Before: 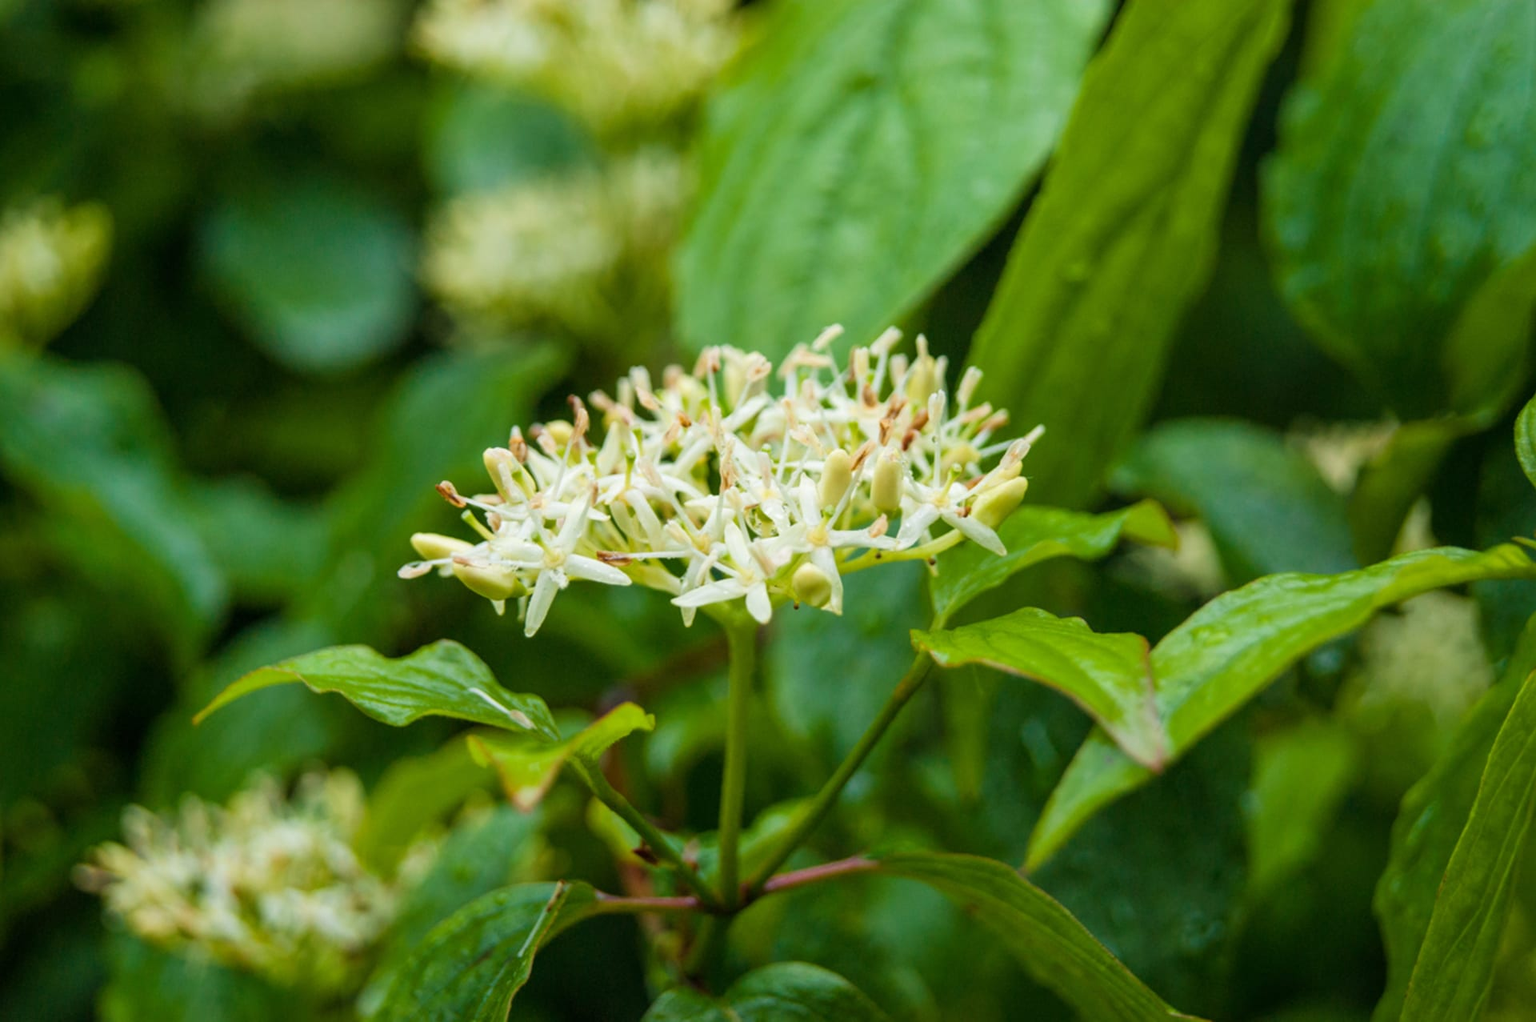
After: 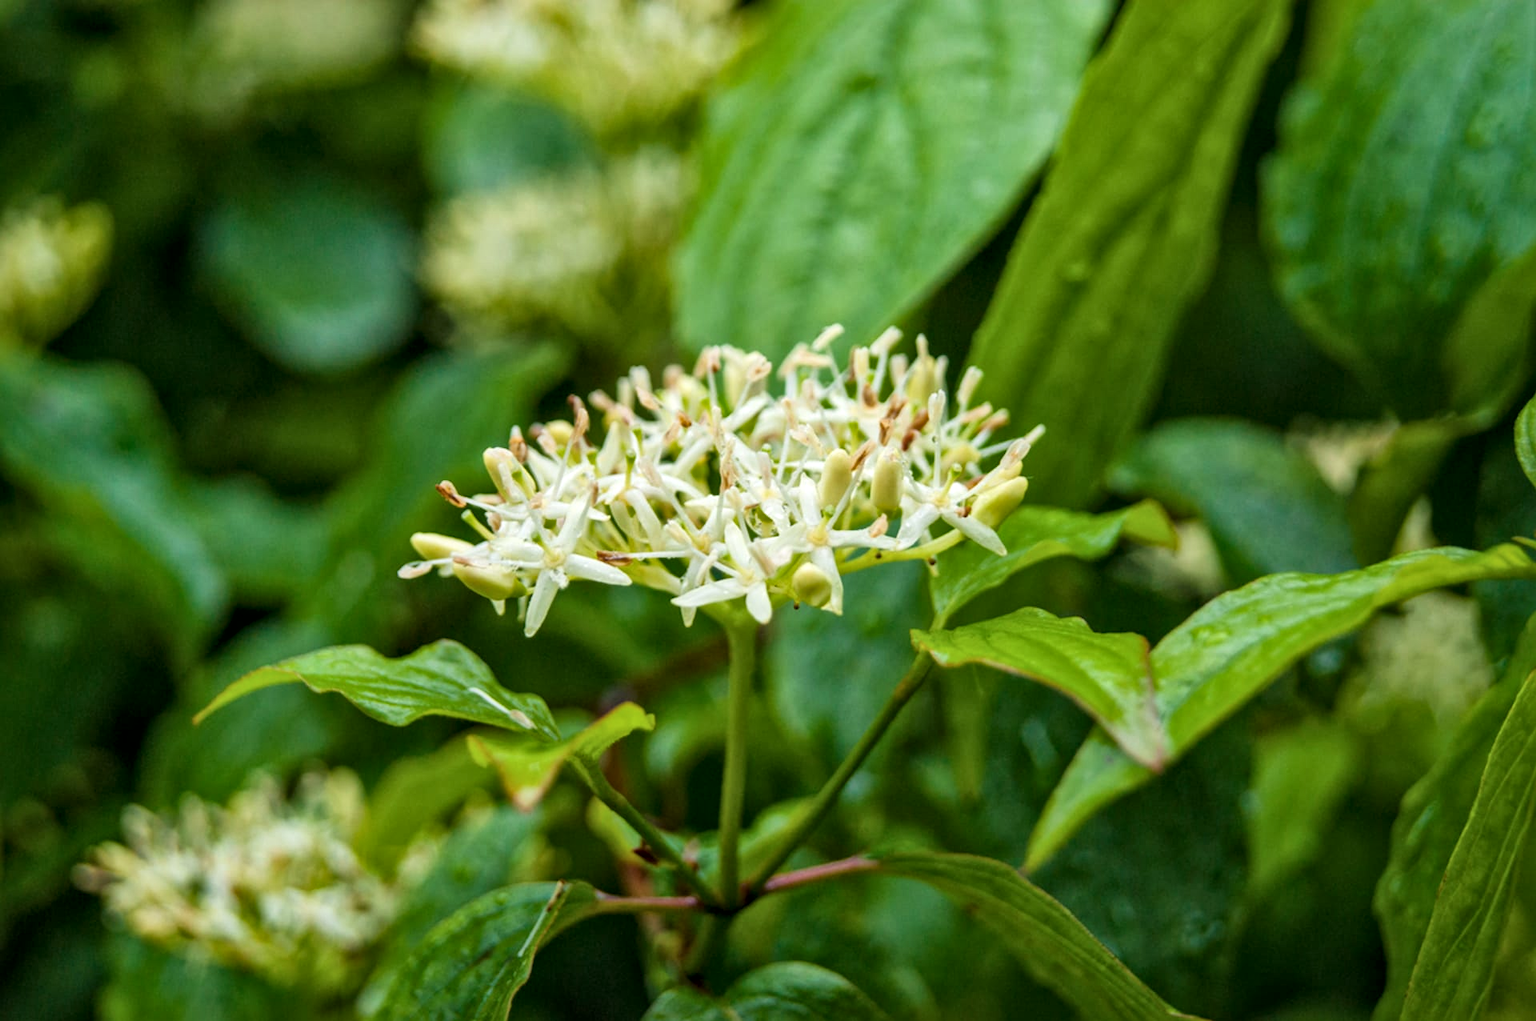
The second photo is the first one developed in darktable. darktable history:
local contrast: mode bilateral grid, contrast 20, coarseness 20, detail 150%, midtone range 0.2
contrast brightness saturation: contrast 0.05
